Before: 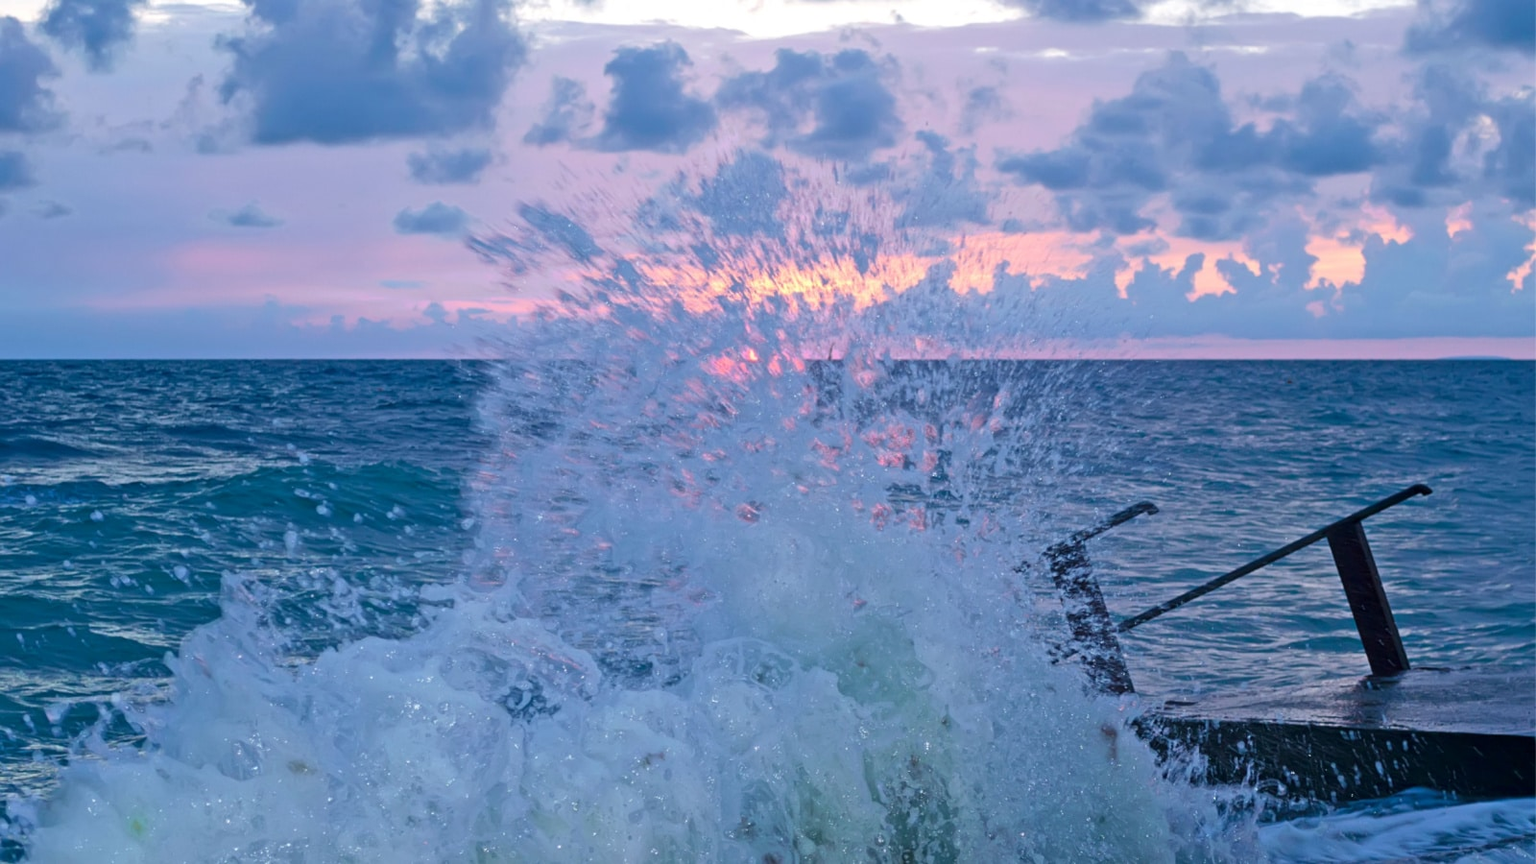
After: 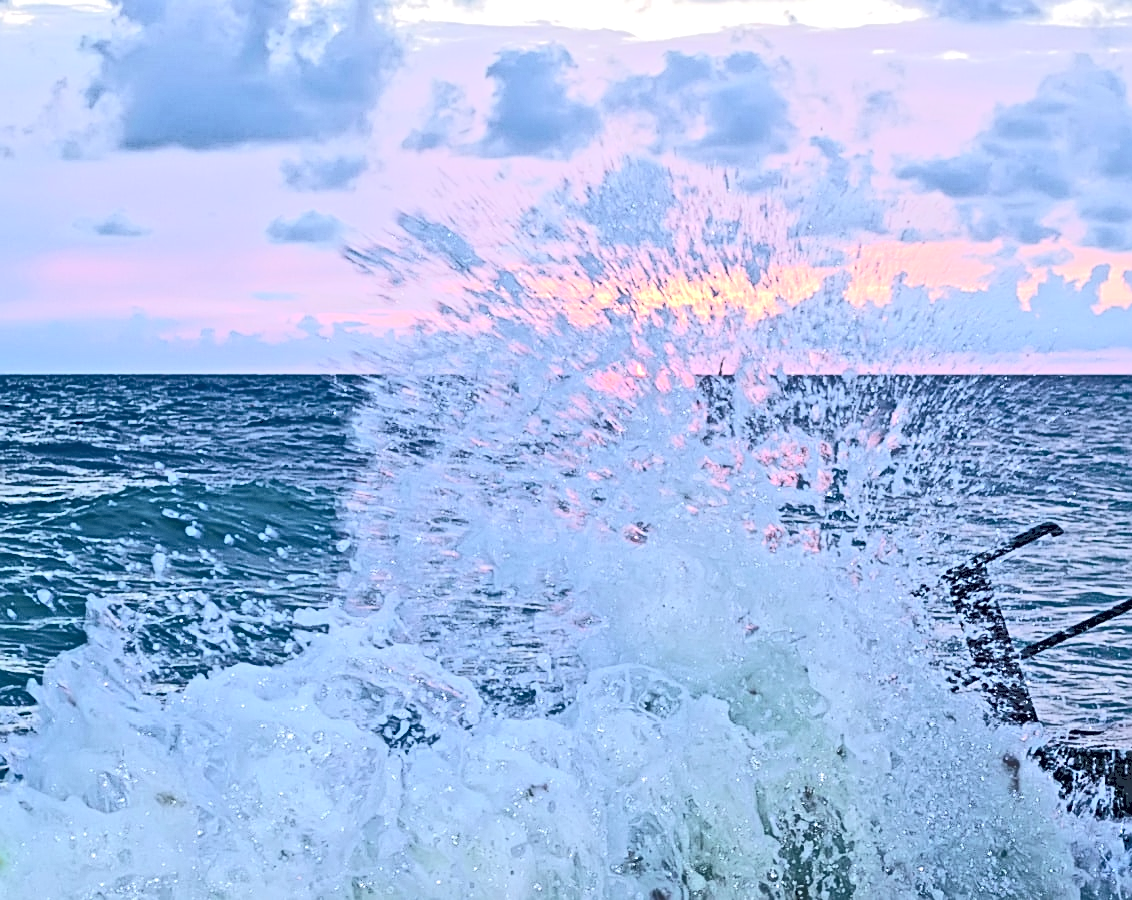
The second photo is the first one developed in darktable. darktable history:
sharpen: on, module defaults
tone curve: curves: ch0 [(0, 0) (0.003, 0.184) (0.011, 0.184) (0.025, 0.189) (0.044, 0.192) (0.069, 0.194) (0.1, 0.2) (0.136, 0.202) (0.177, 0.206) (0.224, 0.214) (0.277, 0.243) (0.335, 0.297) (0.399, 0.39) (0.468, 0.508) (0.543, 0.653) (0.623, 0.754) (0.709, 0.834) (0.801, 0.887) (0.898, 0.925) (1, 1)], color space Lab, independent channels, preserve colors none
contrast brightness saturation: brightness 0.148
crop and rotate: left 9.031%, right 20.165%
contrast equalizer: y [[0.5, 0.542, 0.583, 0.625, 0.667, 0.708], [0.5 ×6], [0.5 ×6], [0 ×6], [0 ×6]]
